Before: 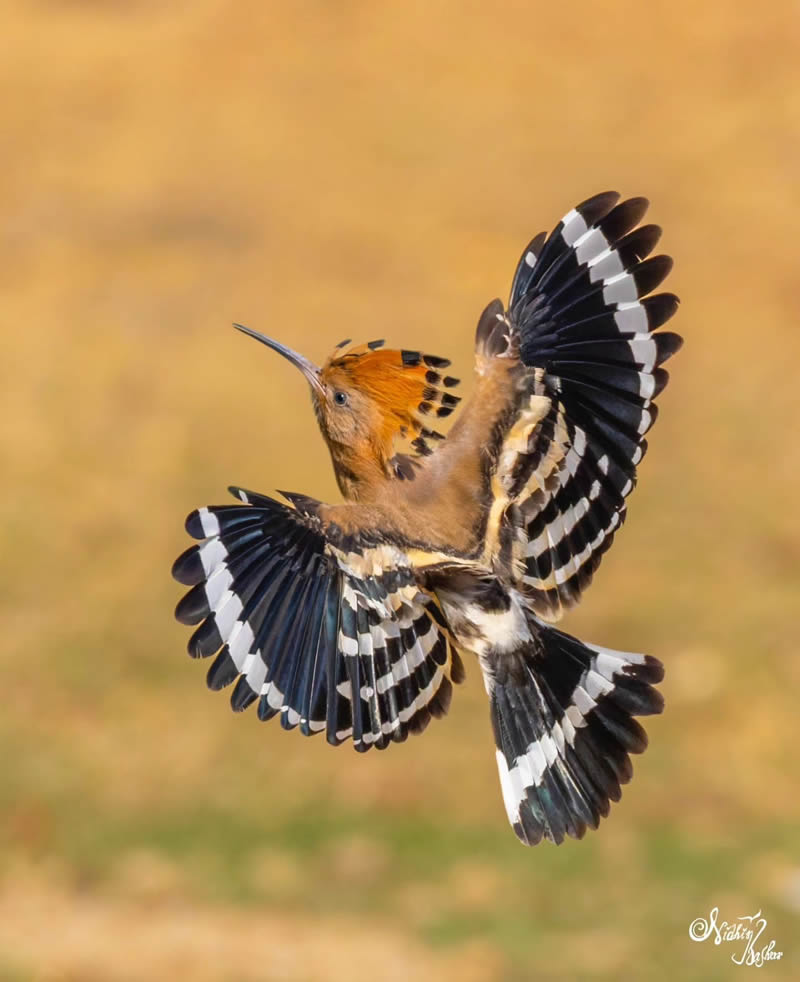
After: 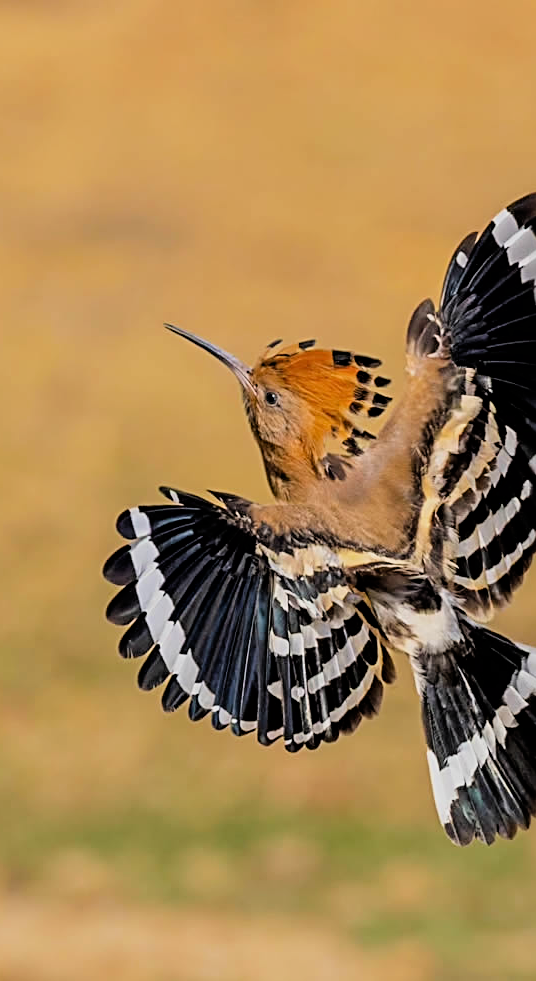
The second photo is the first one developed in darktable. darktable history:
filmic rgb: black relative exposure -5.06 EV, white relative exposure 3.98 EV, hardness 2.88, contrast 1.096, color science v6 (2022)
crop and rotate: left 8.655%, right 24.265%
sharpen: radius 2.665, amount 0.672
